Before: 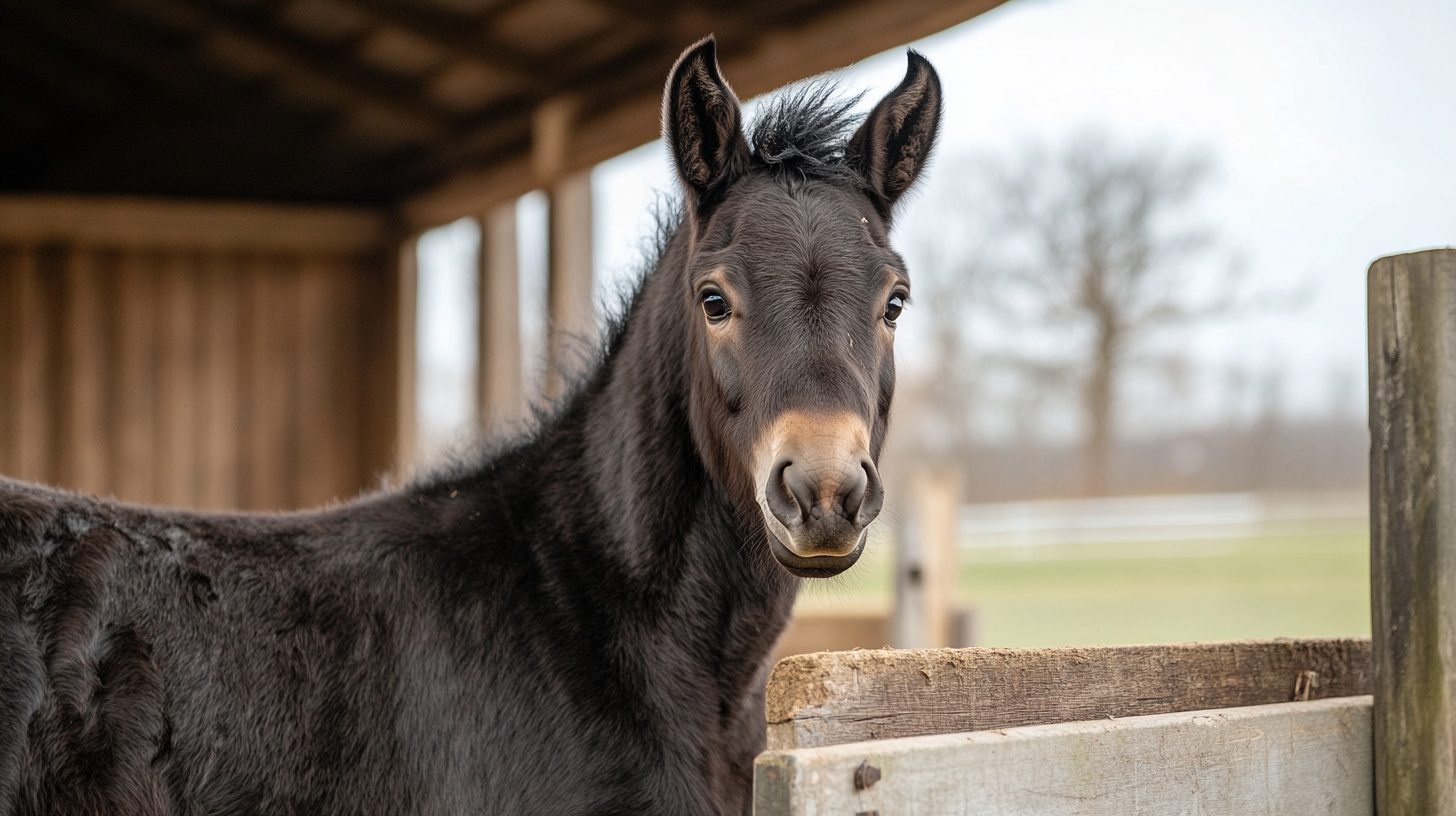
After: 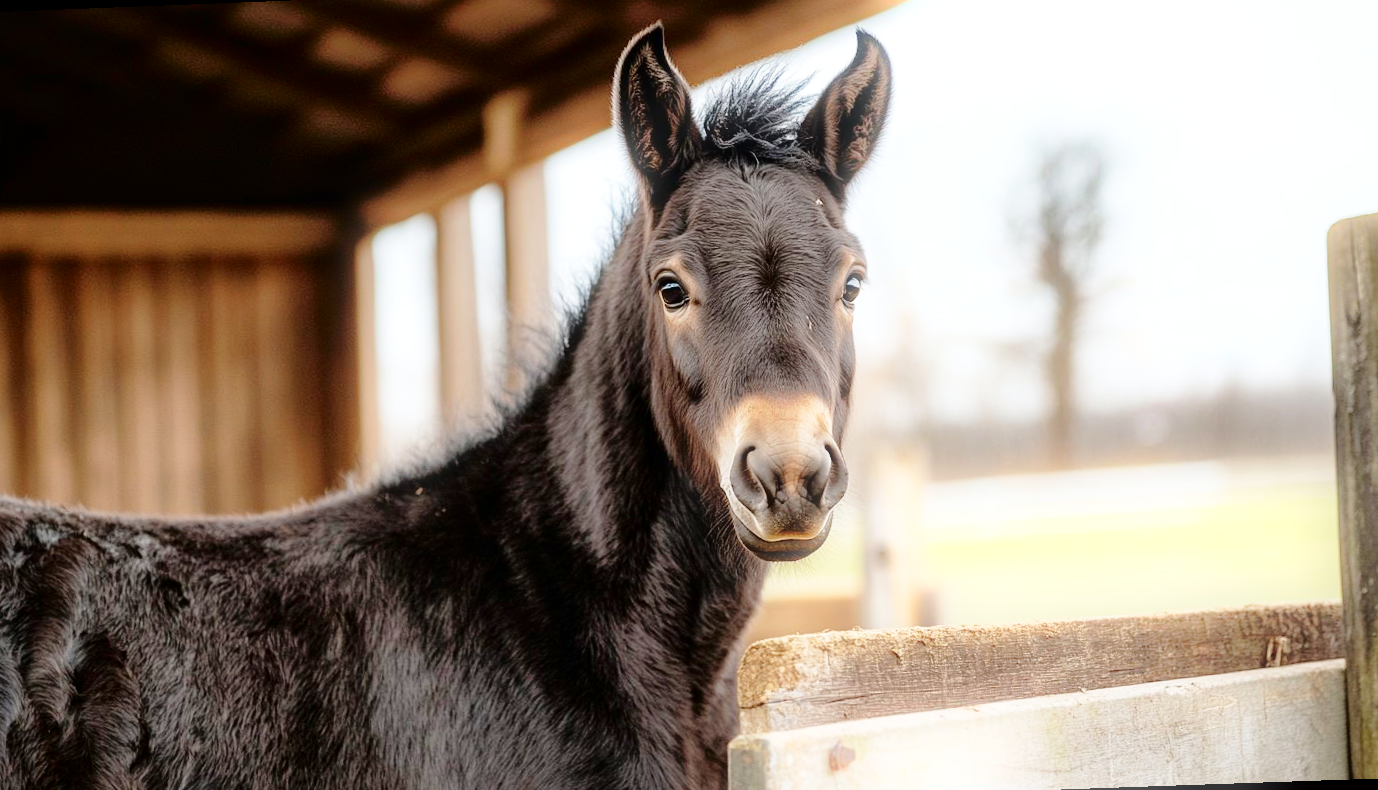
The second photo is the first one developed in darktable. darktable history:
local contrast: mode bilateral grid, contrast 10, coarseness 25, detail 115%, midtone range 0.2
fill light: exposure -2 EV, width 8.6
base curve: curves: ch0 [(0, 0) (0.028, 0.03) (0.121, 0.232) (0.46, 0.748) (0.859, 0.968) (1, 1)], preserve colors none
bloom: size 5%, threshold 95%, strength 15%
rgb levels: preserve colors max RGB
vibrance: vibrance 0%
shadows and highlights: on, module defaults
rotate and perspective: rotation -2.12°, lens shift (vertical) 0.009, lens shift (horizontal) -0.008, automatic cropping original format, crop left 0.036, crop right 0.964, crop top 0.05, crop bottom 0.959
